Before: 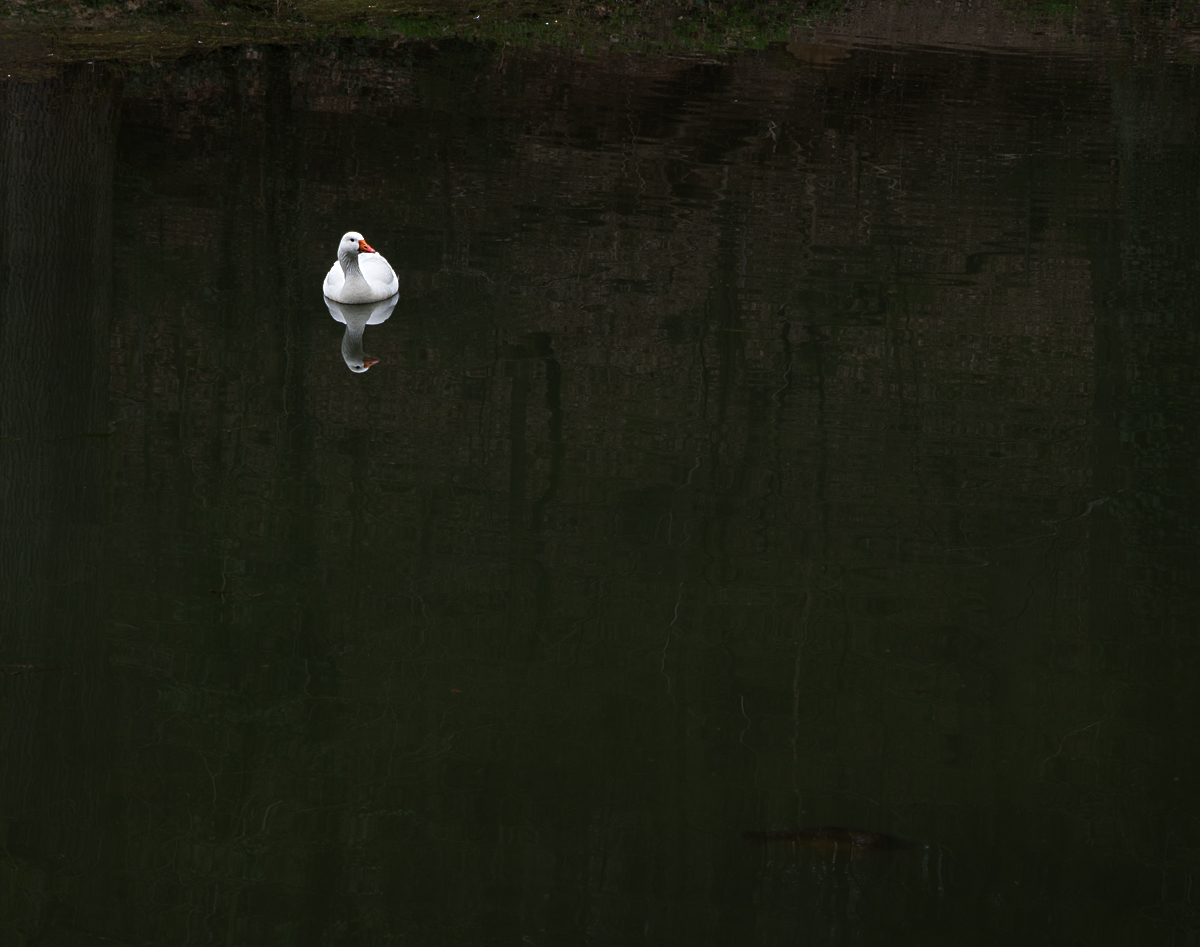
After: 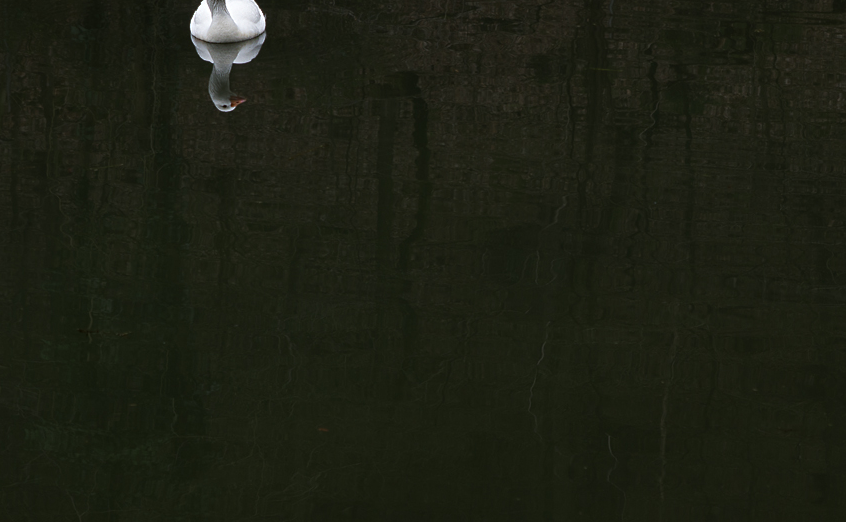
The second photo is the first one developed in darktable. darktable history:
crop: left 11.121%, top 27.601%, right 18.302%, bottom 17.245%
